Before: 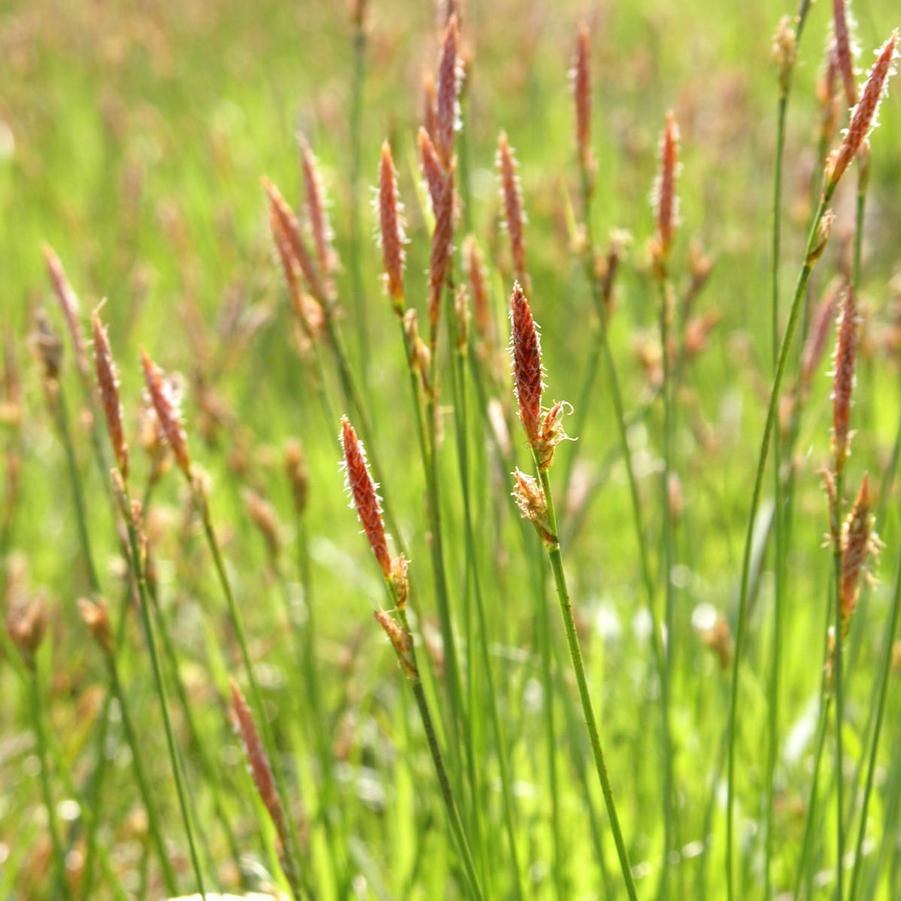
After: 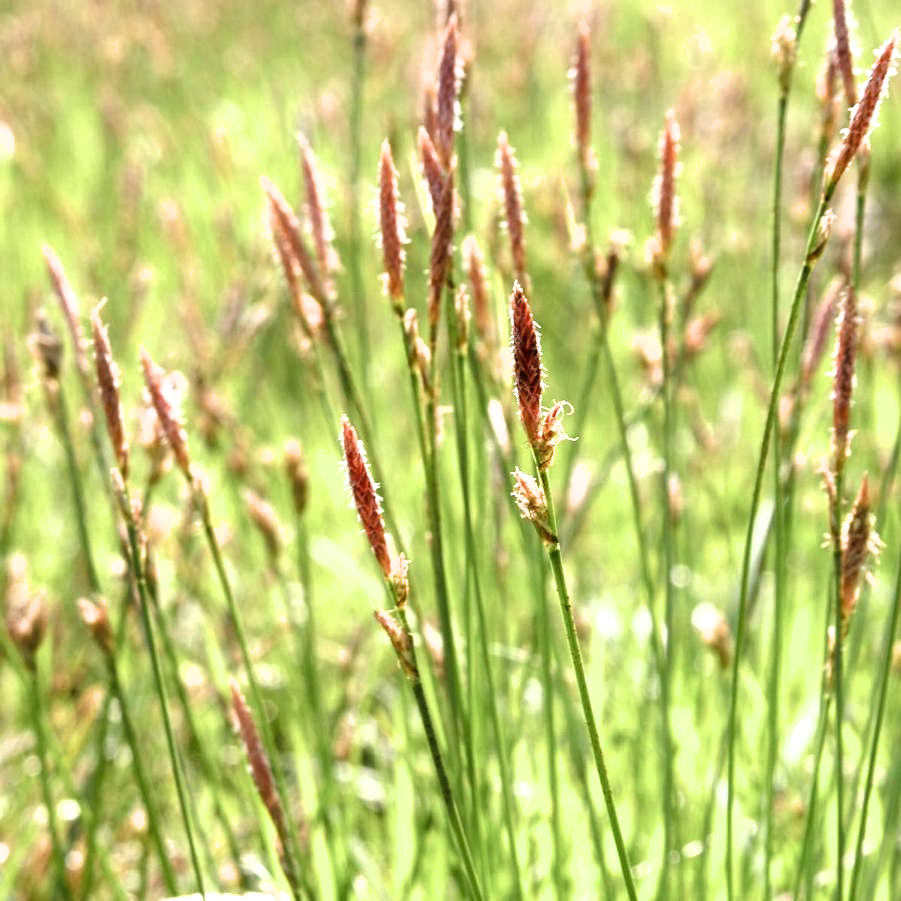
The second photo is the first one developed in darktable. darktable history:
filmic rgb: black relative exposure -8.2 EV, white relative exposure 2.23 EV, hardness 7.1, latitude 86.27%, contrast 1.688, highlights saturation mix -3.44%, shadows ↔ highlights balance -3%
exposure: exposure -0.108 EV, compensate highlight preservation false
